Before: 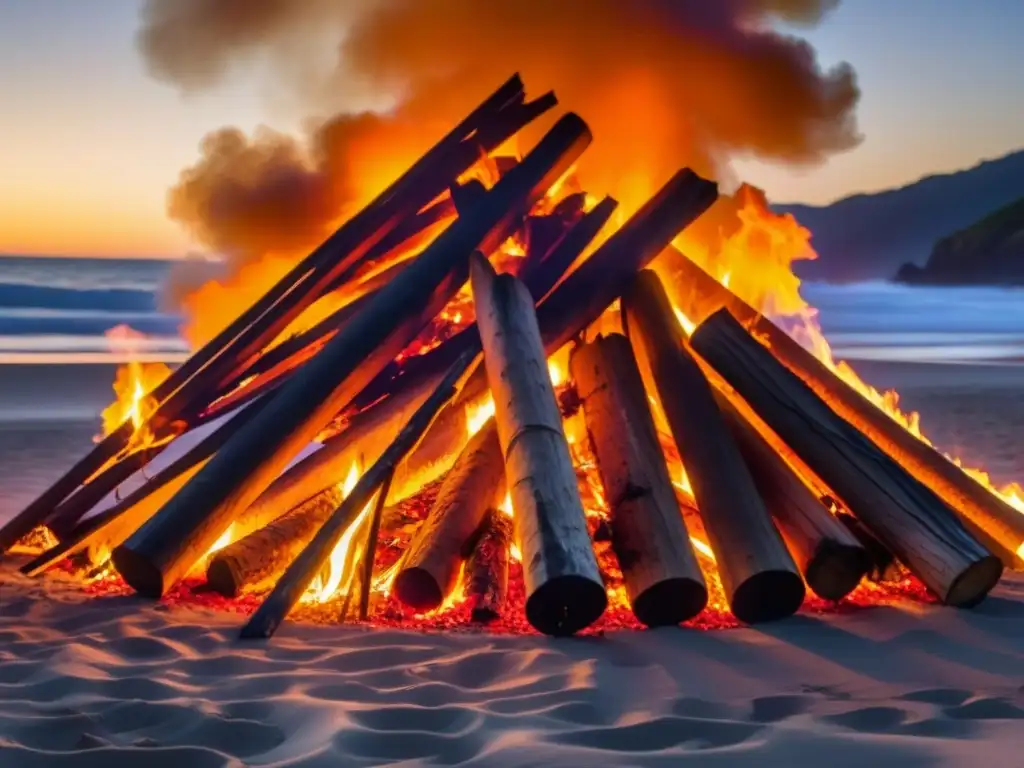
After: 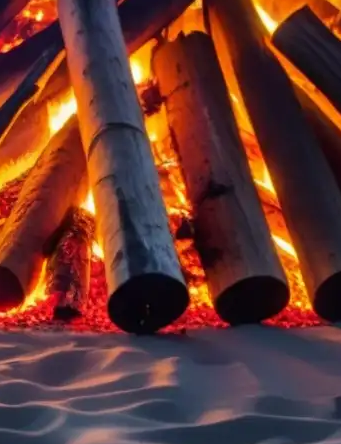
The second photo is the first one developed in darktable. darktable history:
crop: left 40.893%, top 39.419%, right 25.726%, bottom 2.709%
